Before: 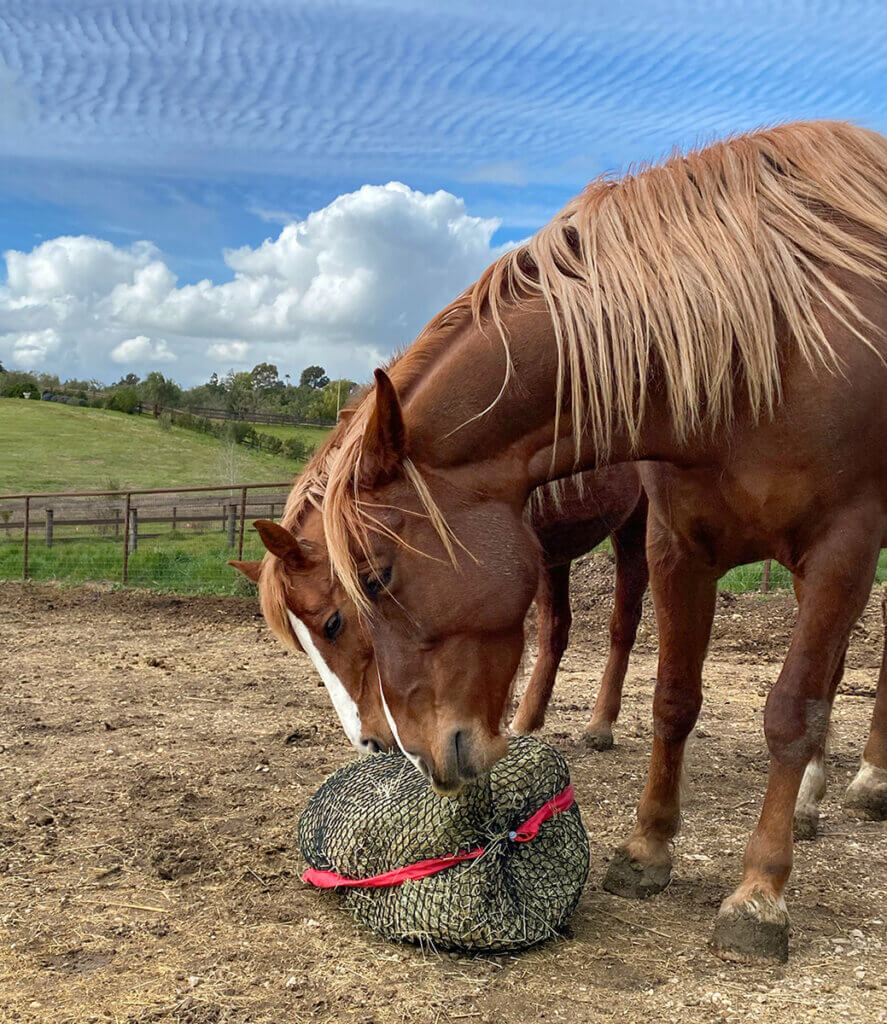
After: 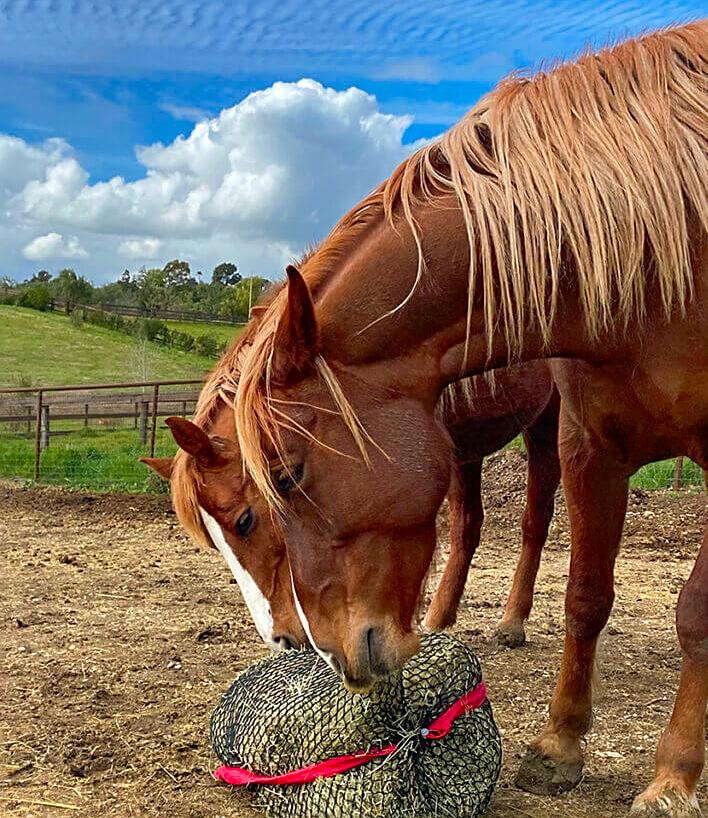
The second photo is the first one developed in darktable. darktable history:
color zones: curves: ch0 [(0, 0.613) (0.01, 0.613) (0.245, 0.448) (0.498, 0.529) (0.642, 0.665) (0.879, 0.777) (0.99, 0.613)]; ch1 [(0, 0) (0.143, 0) (0.286, 0) (0.429, 0) (0.571, 0) (0.714, 0) (0.857, 0)], mix -138.01%
crop and rotate: left 10.071%, top 10.071%, right 10.02%, bottom 10.02%
sharpen: on, module defaults
